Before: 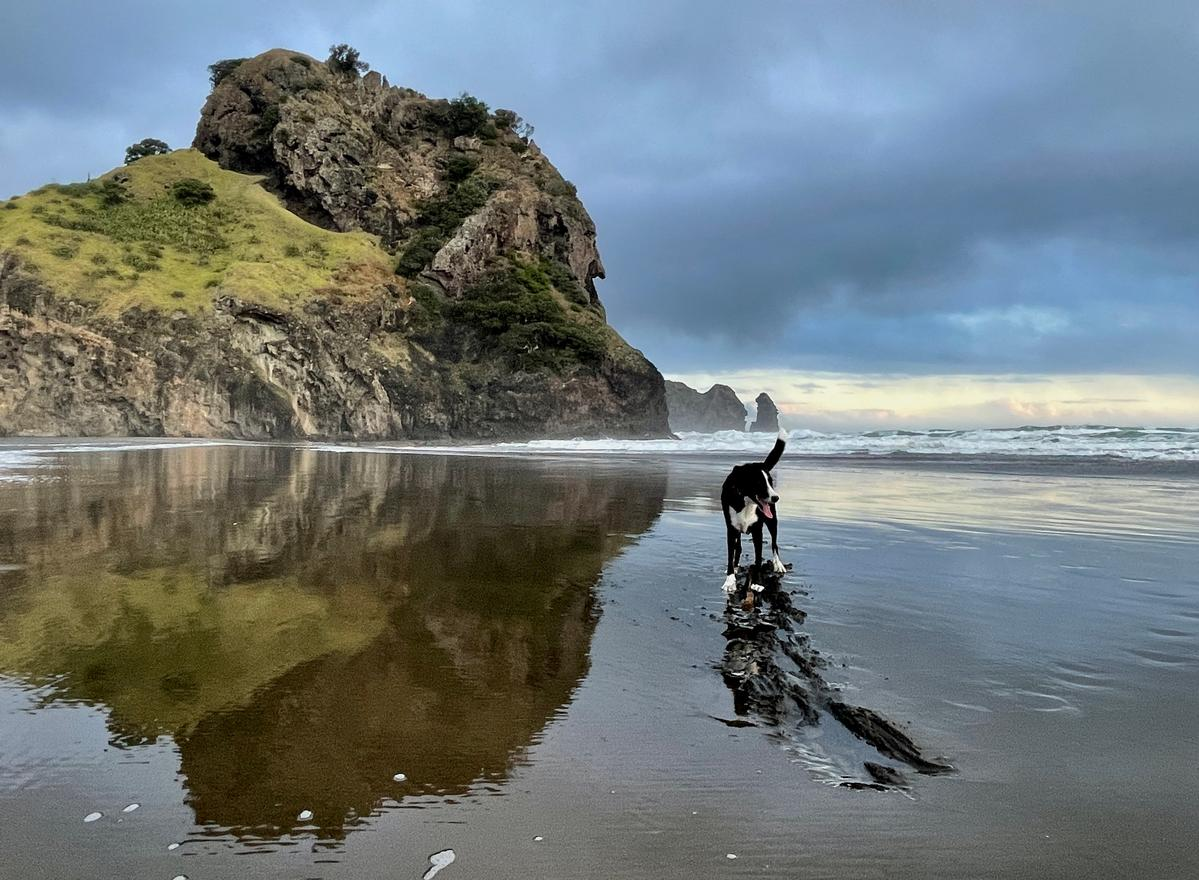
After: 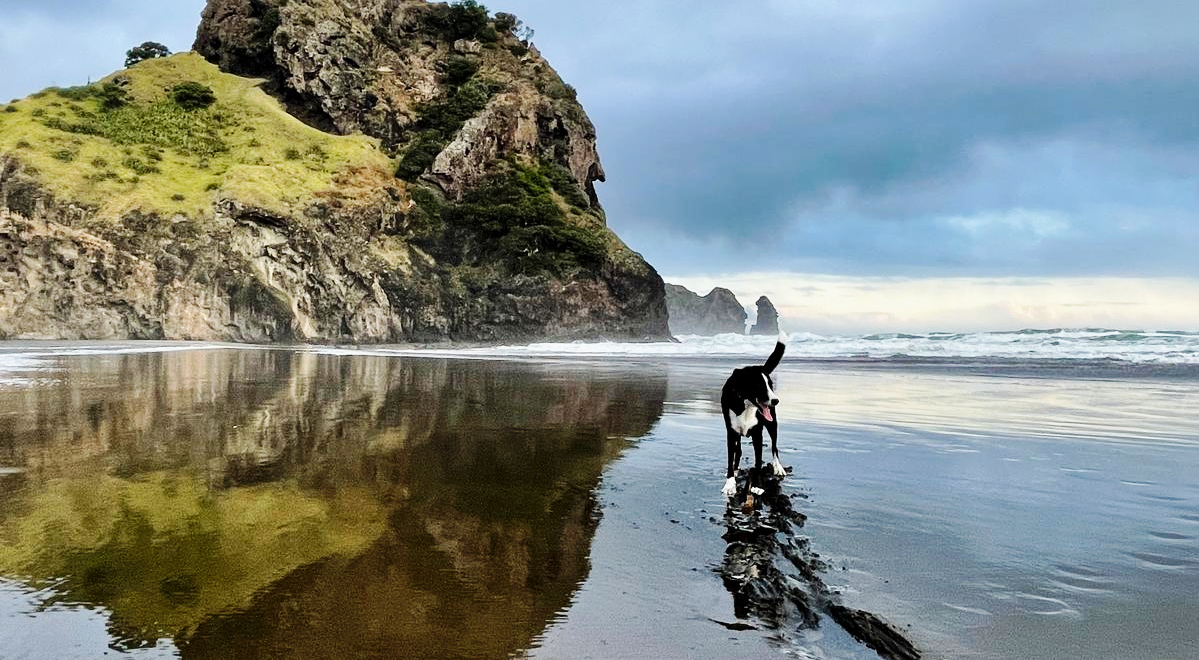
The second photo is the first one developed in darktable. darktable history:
crop: top 11.038%, bottom 13.962%
base curve: curves: ch0 [(0, 0) (0.032, 0.025) (0.121, 0.166) (0.206, 0.329) (0.605, 0.79) (1, 1)], preserve colors none
